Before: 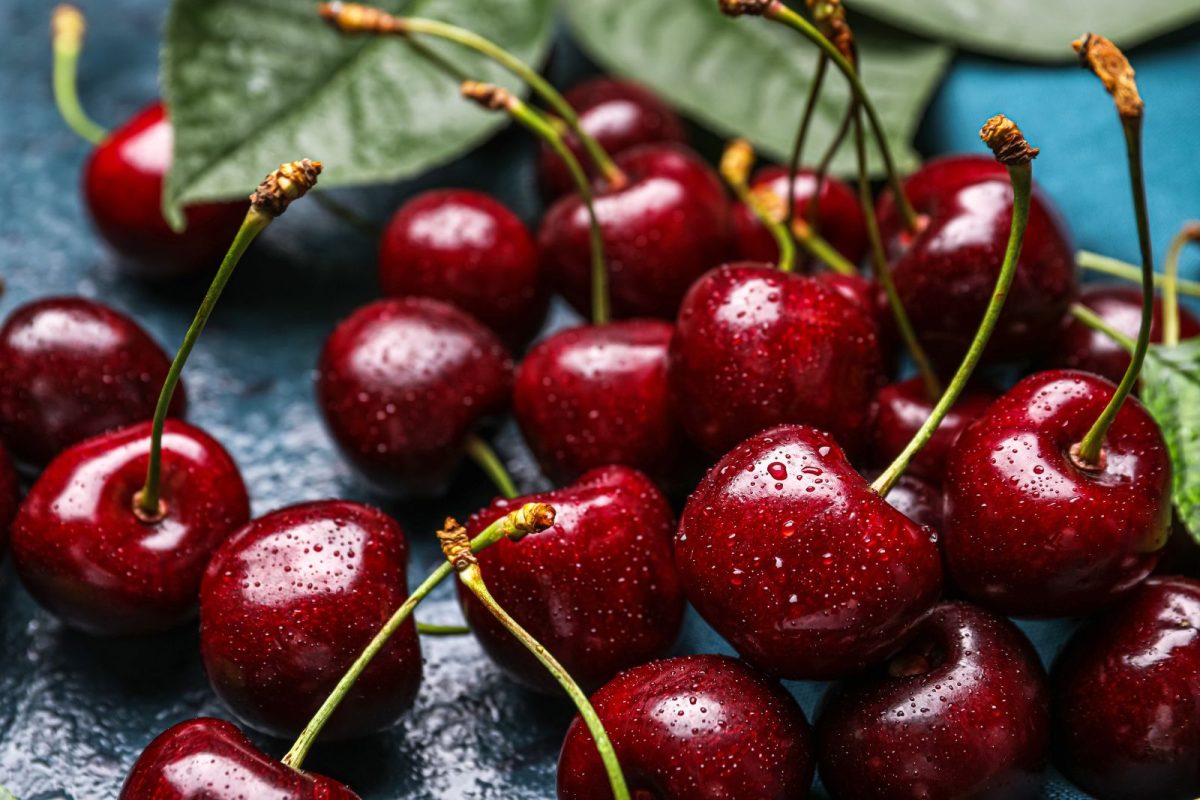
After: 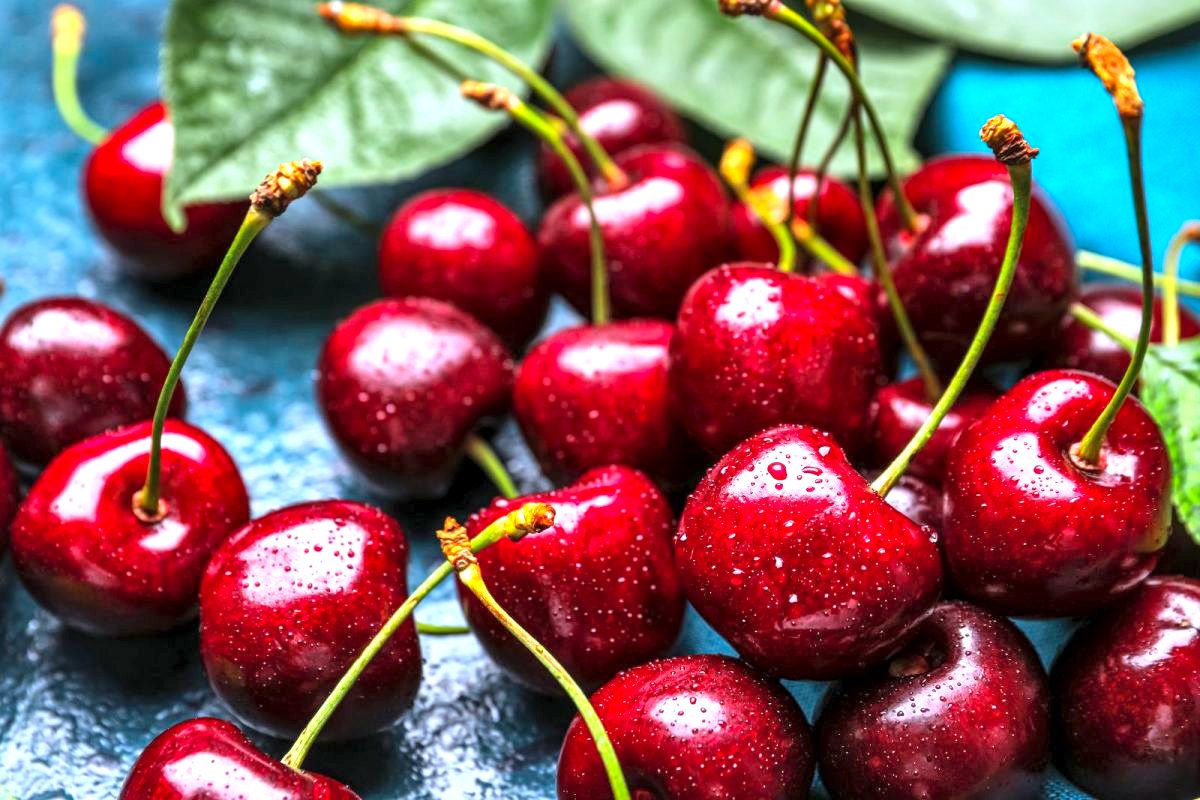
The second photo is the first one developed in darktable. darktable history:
exposure: black level correction 0, exposure 0.701 EV, compensate exposure bias true, compensate highlight preservation false
color correction: highlights a* -3.95, highlights b* -10.62
contrast brightness saturation: contrast 0.066, brightness 0.173, saturation 0.411
local contrast: mode bilateral grid, contrast 26, coarseness 60, detail 150%, midtone range 0.2
